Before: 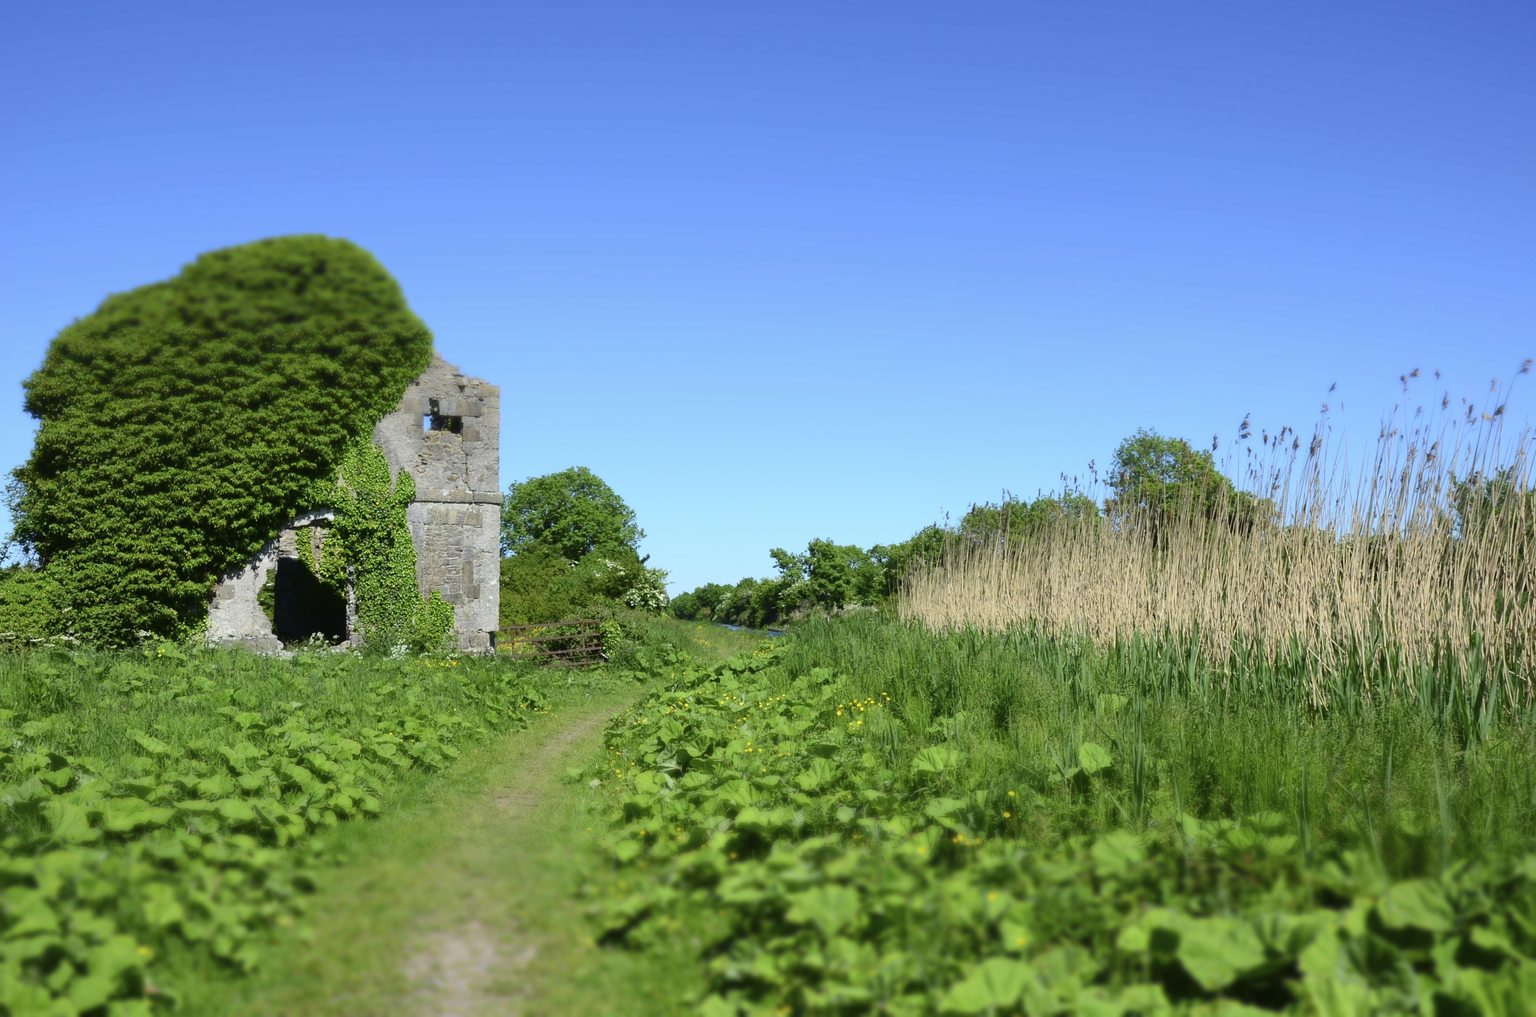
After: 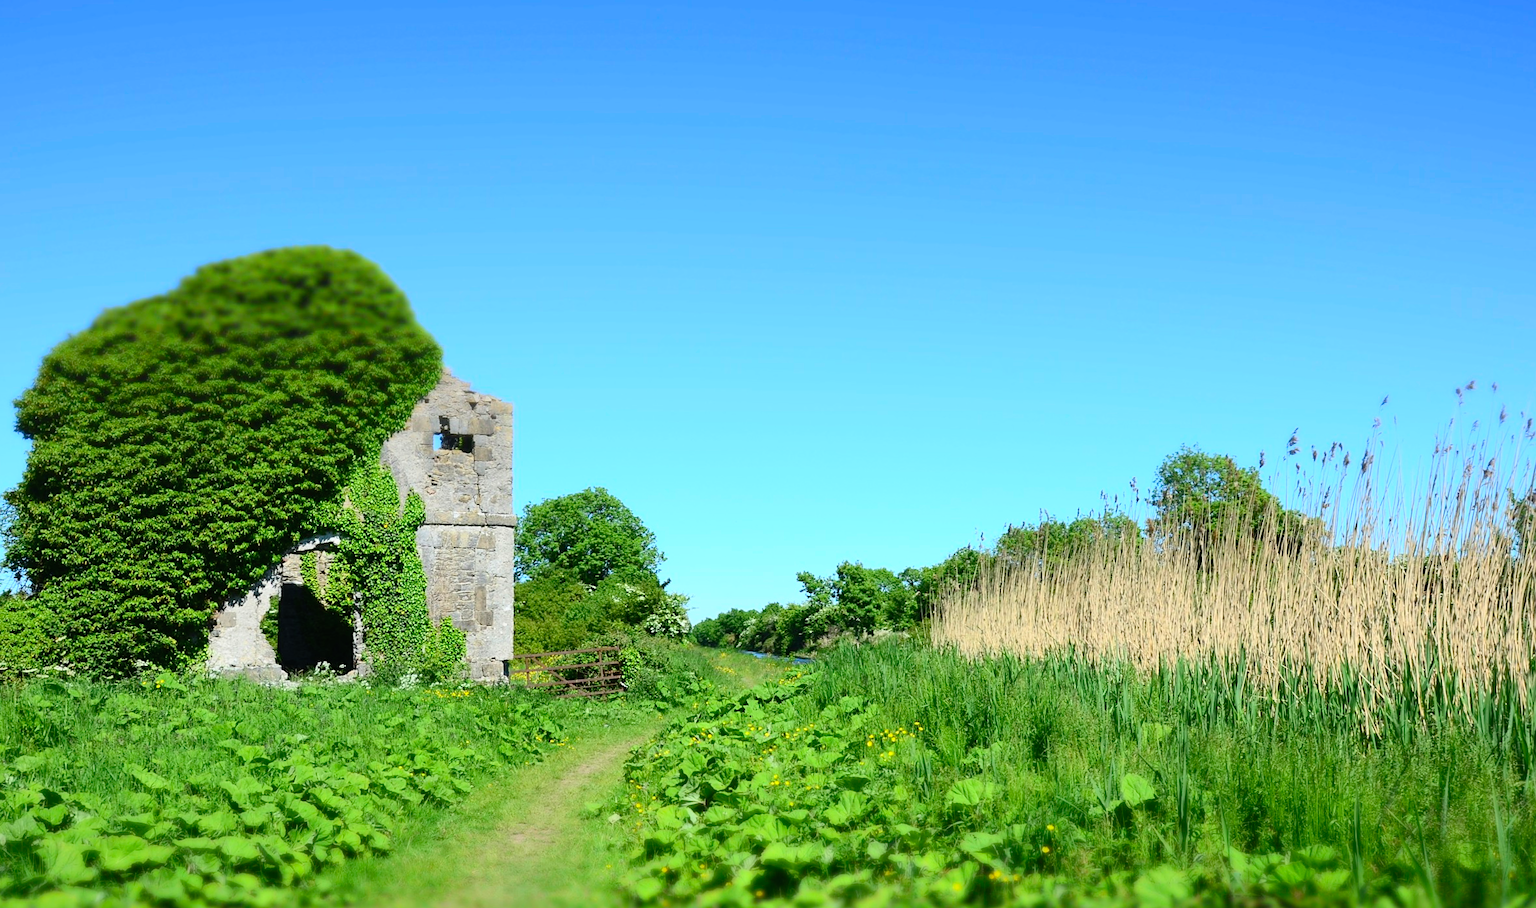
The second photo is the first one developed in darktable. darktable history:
crop and rotate: angle 0.23°, left 0.337%, right 3.527%, bottom 14.168%
sharpen: amount 0.217
contrast brightness saturation: contrast 0.201, brightness 0.164, saturation 0.23
